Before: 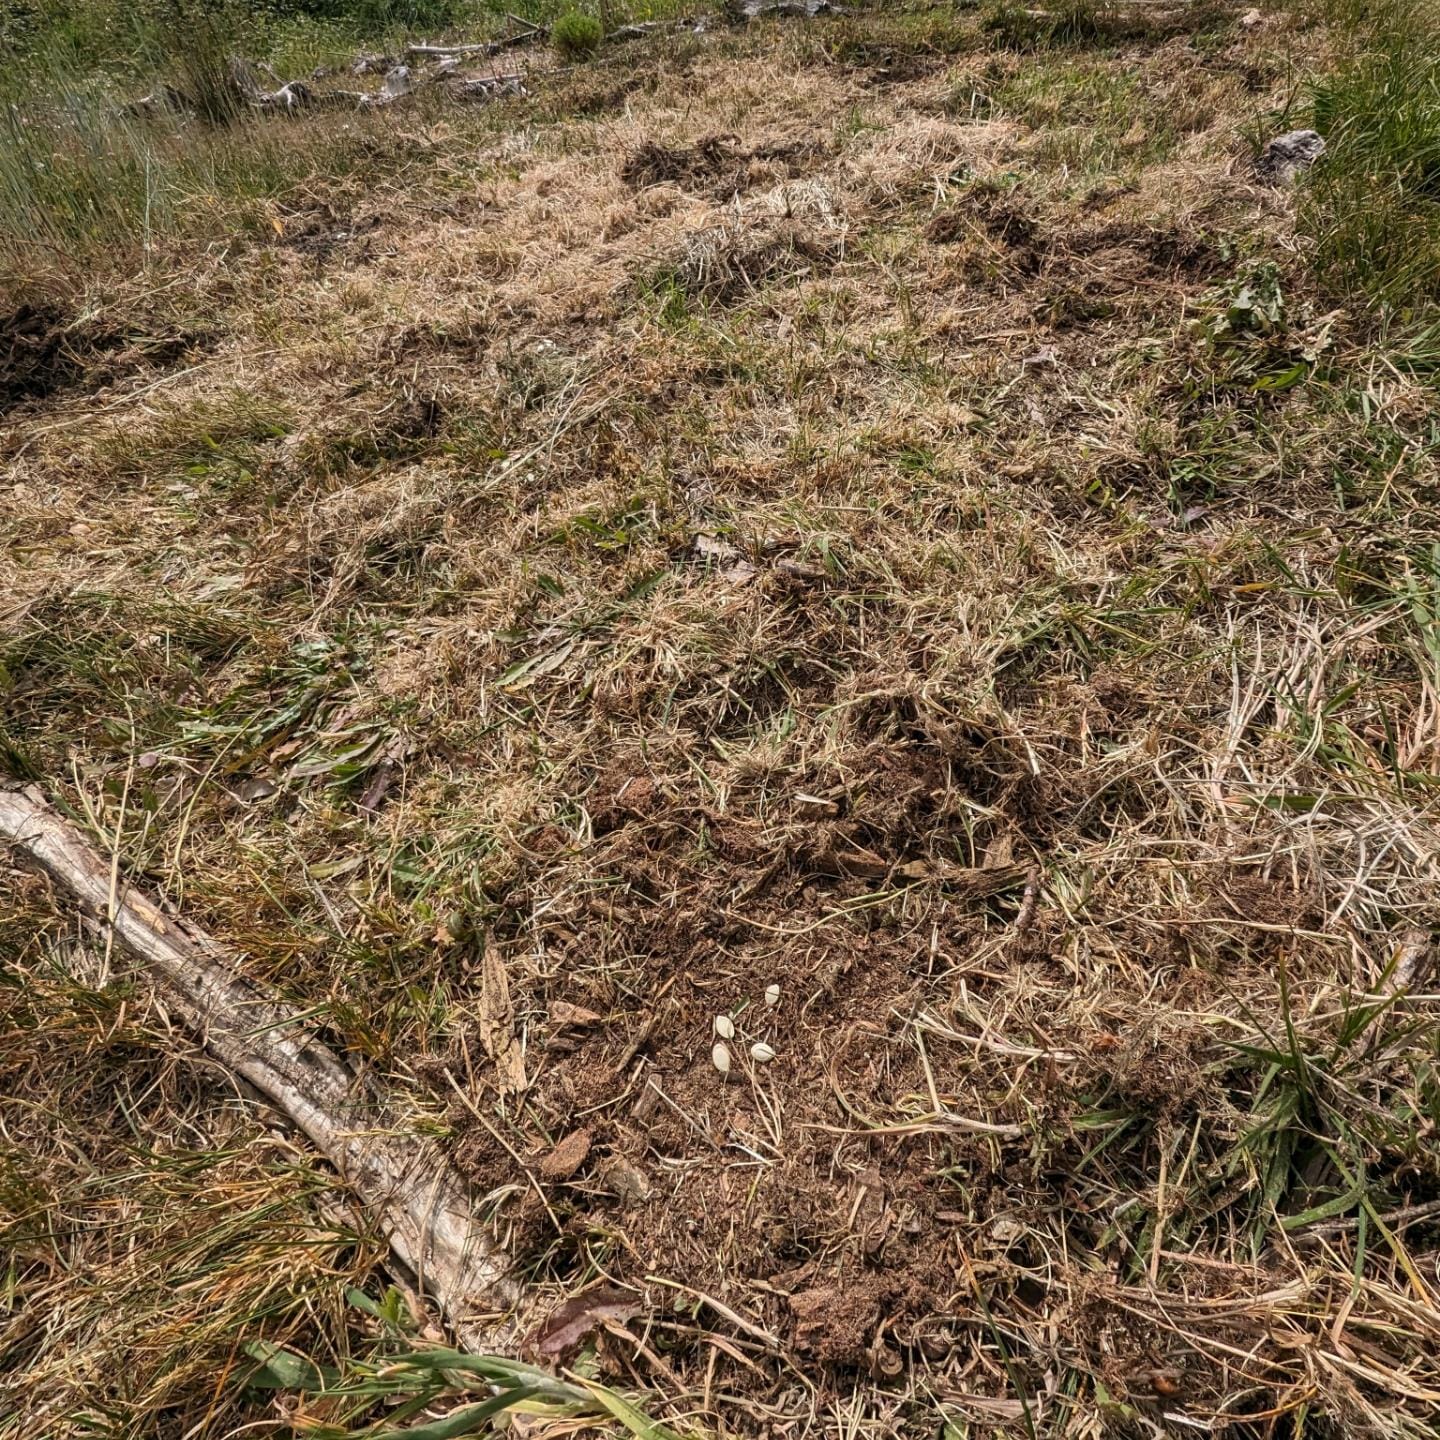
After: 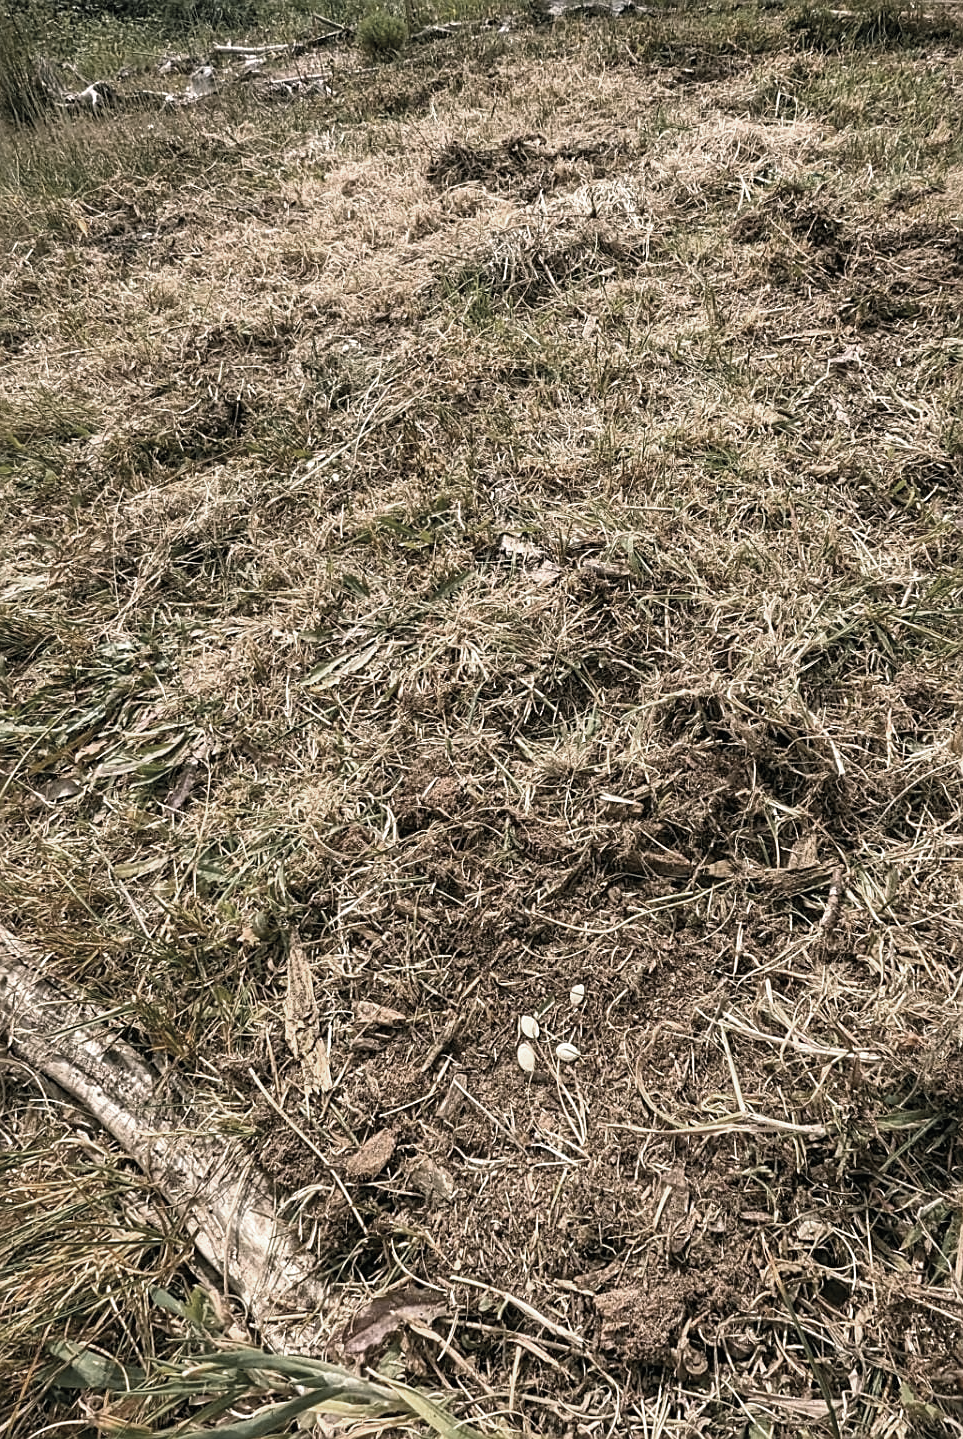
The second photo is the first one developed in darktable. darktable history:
color zones: curves: ch0 [(0, 0.613) (0.01, 0.613) (0.245, 0.448) (0.498, 0.529) (0.642, 0.665) (0.879, 0.777) (0.99, 0.613)]; ch1 [(0, 0.035) (0.121, 0.189) (0.259, 0.197) (0.415, 0.061) (0.589, 0.022) (0.732, 0.022) (0.857, 0.026) (0.991, 0.053)]
color balance rgb: perceptual saturation grading › global saturation -0.6%, global vibrance 42.024%
sharpen: on, module defaults
crop and rotate: left 13.567%, right 19.544%
exposure: black level correction 0, exposure 0.499 EV, compensate highlight preservation false
color correction: highlights a* 4.34, highlights b* 4.94, shadows a* -7.57, shadows b* 4.9
velvia: strength 14.58%
